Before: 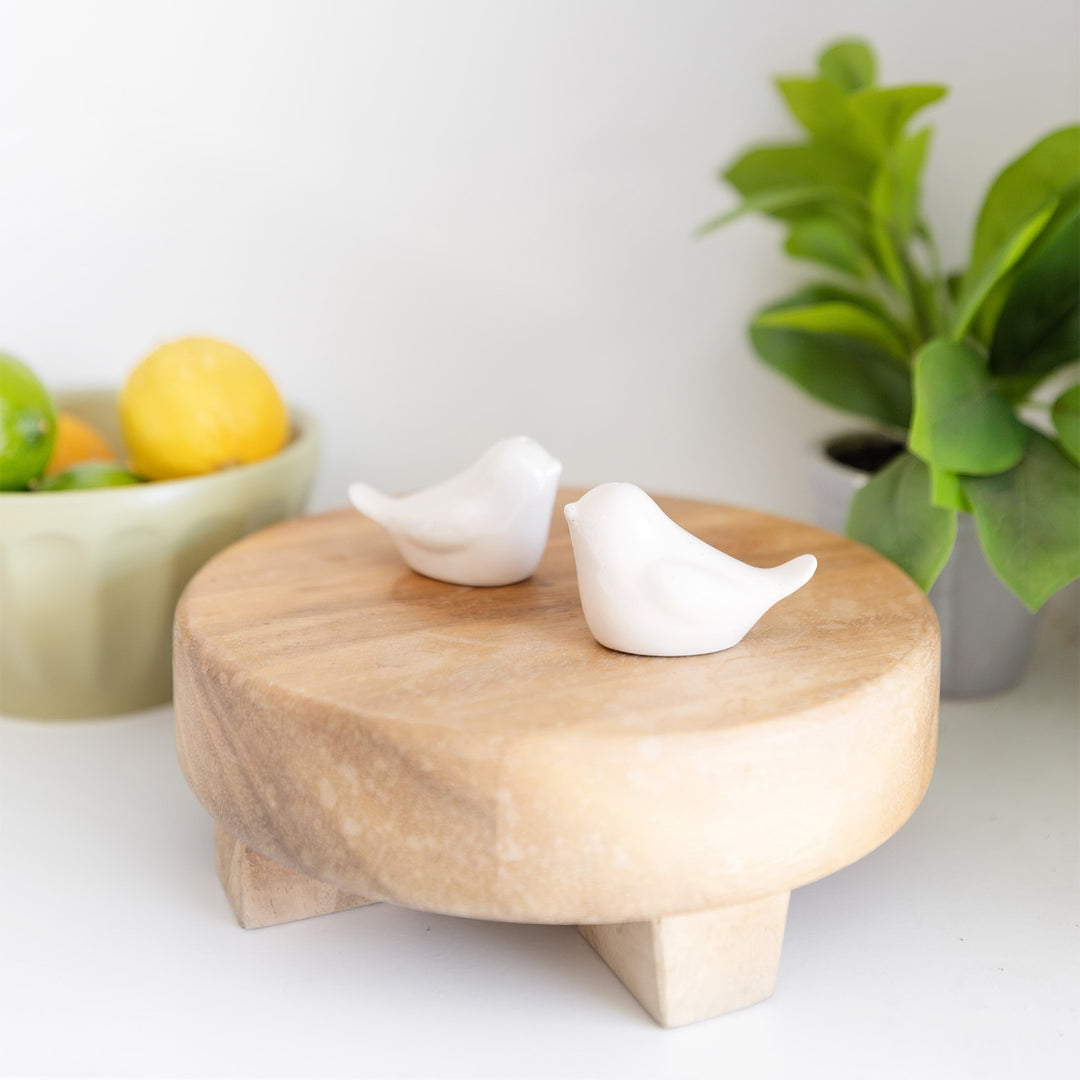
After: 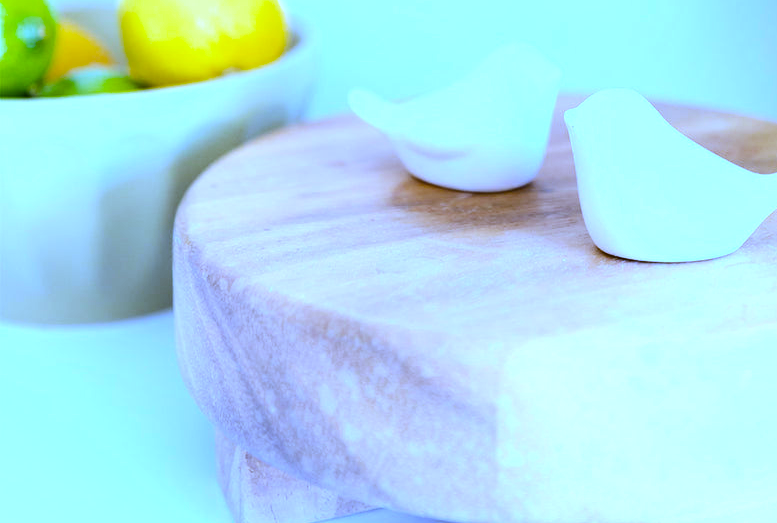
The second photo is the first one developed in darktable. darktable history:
crop: top 36.498%, right 27.964%, bottom 14.995%
color balance rgb: linear chroma grading › global chroma 10%, perceptual saturation grading › global saturation 30%, global vibrance 10%
white balance: red 0.766, blue 1.537
tone equalizer: -8 EV -0.75 EV, -7 EV -0.7 EV, -6 EV -0.6 EV, -5 EV -0.4 EV, -3 EV 0.4 EV, -2 EV 0.6 EV, -1 EV 0.7 EV, +0 EV 0.75 EV, edges refinement/feathering 500, mask exposure compensation -1.57 EV, preserve details no
